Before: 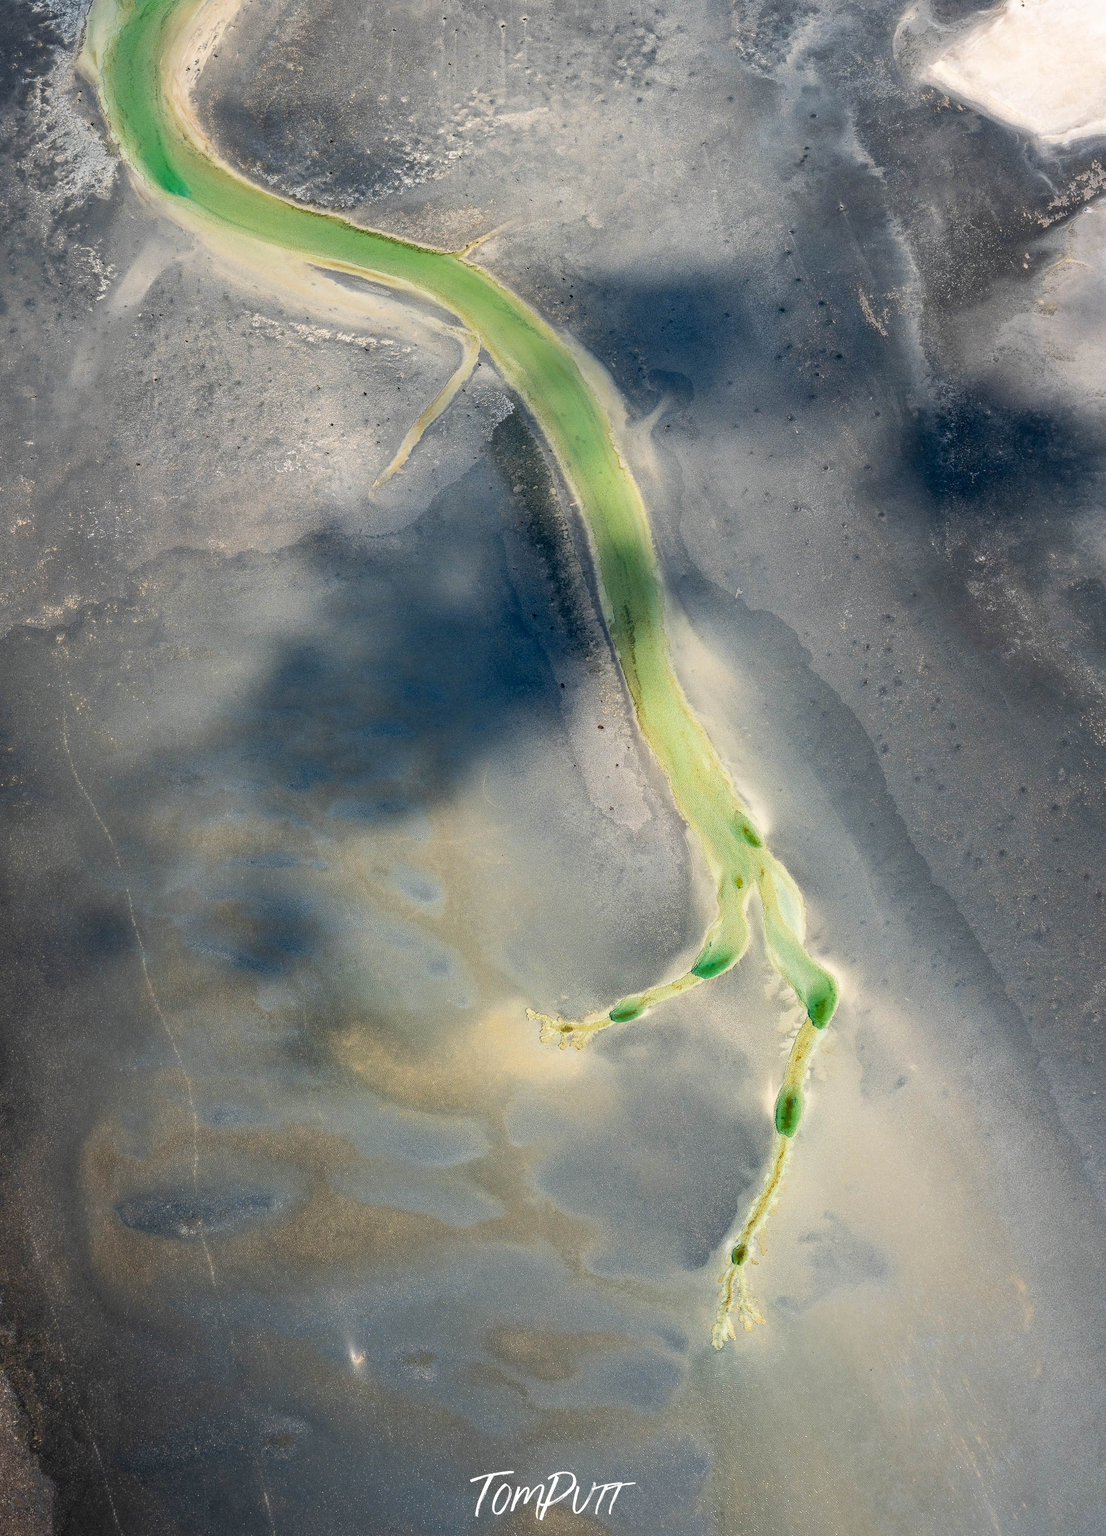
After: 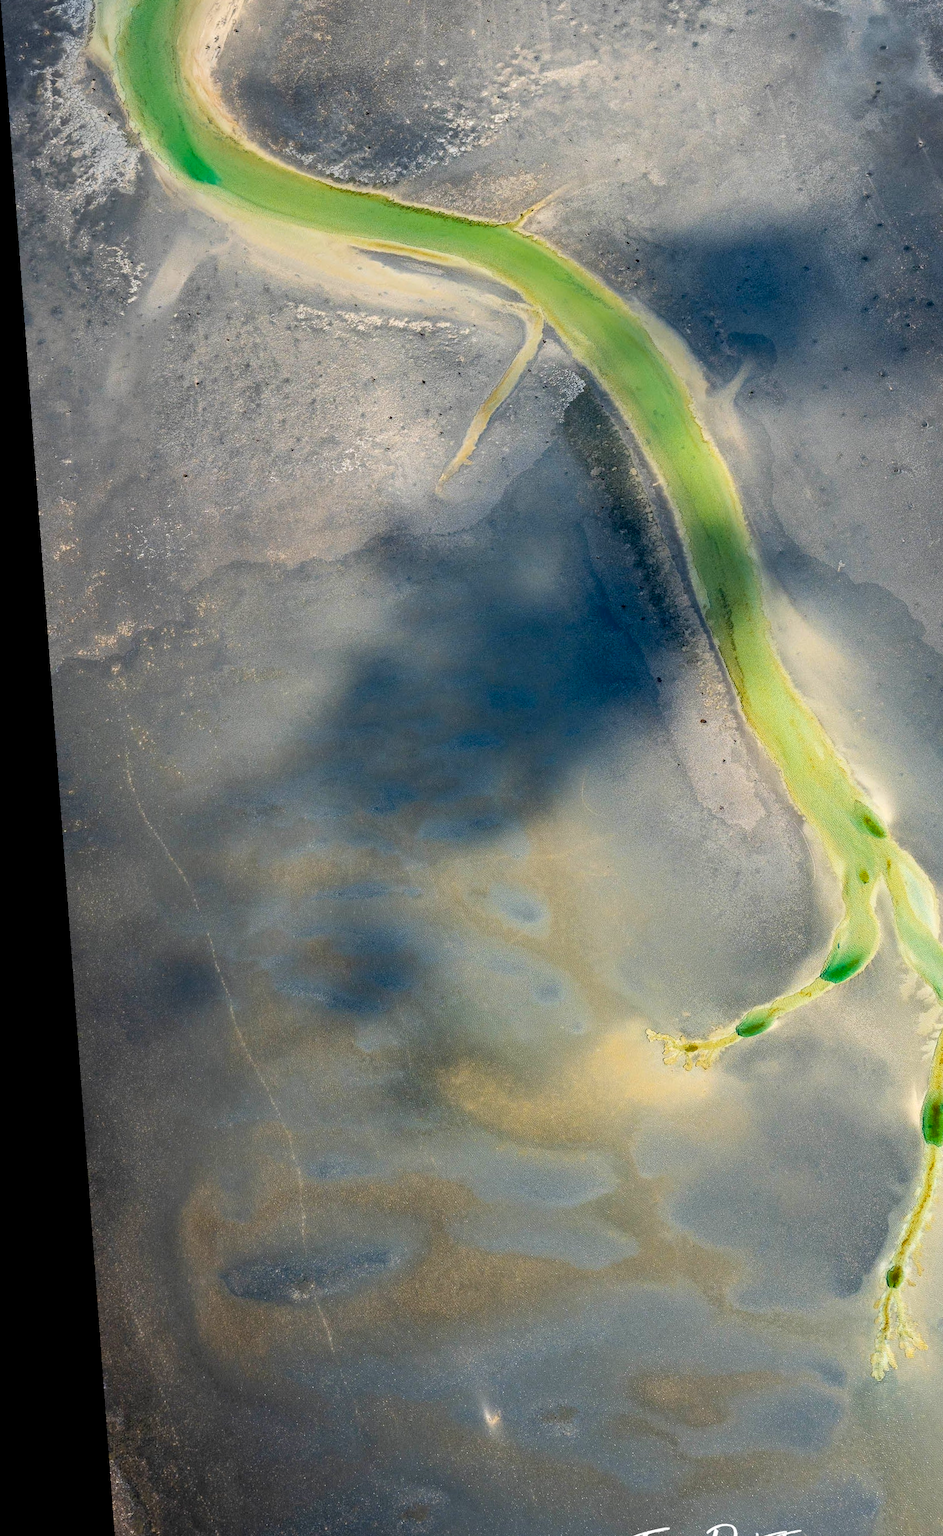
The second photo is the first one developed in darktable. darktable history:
crop: top 5.803%, right 27.864%, bottom 5.804%
color balance rgb: perceptual saturation grading › global saturation 20%, global vibrance 20%
rotate and perspective: rotation -4.25°, automatic cropping off
tone equalizer: on, module defaults
